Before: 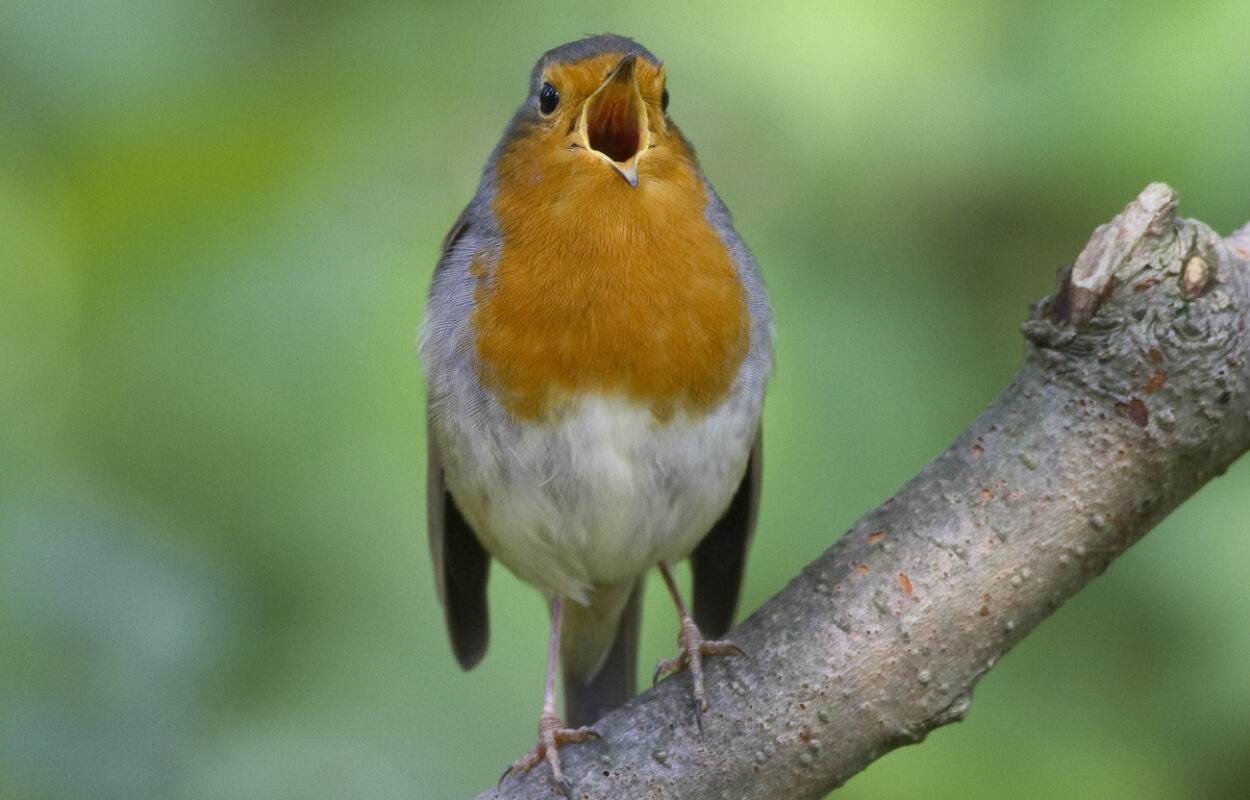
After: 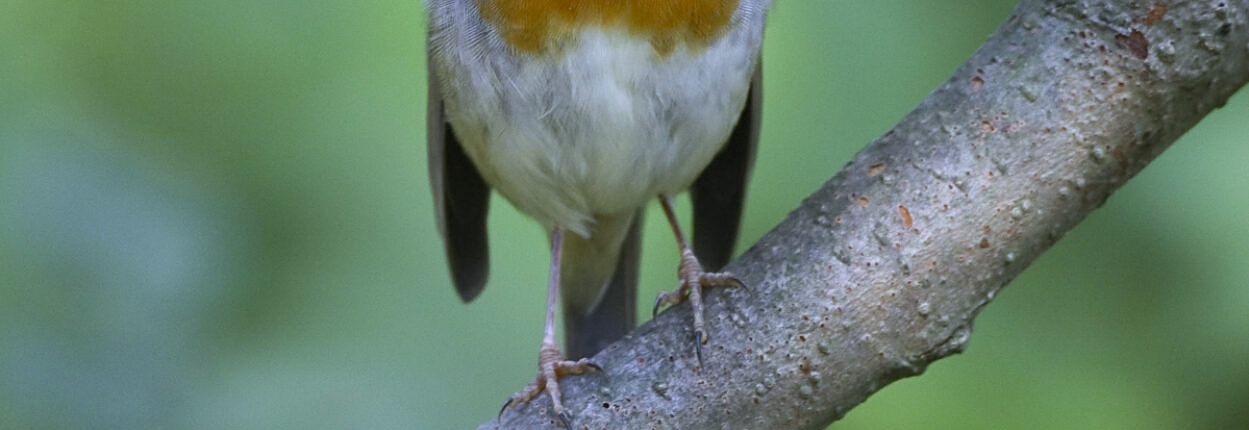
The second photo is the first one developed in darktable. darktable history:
white balance: red 0.931, blue 1.11
crop and rotate: top 46.237%
sharpen: on, module defaults
